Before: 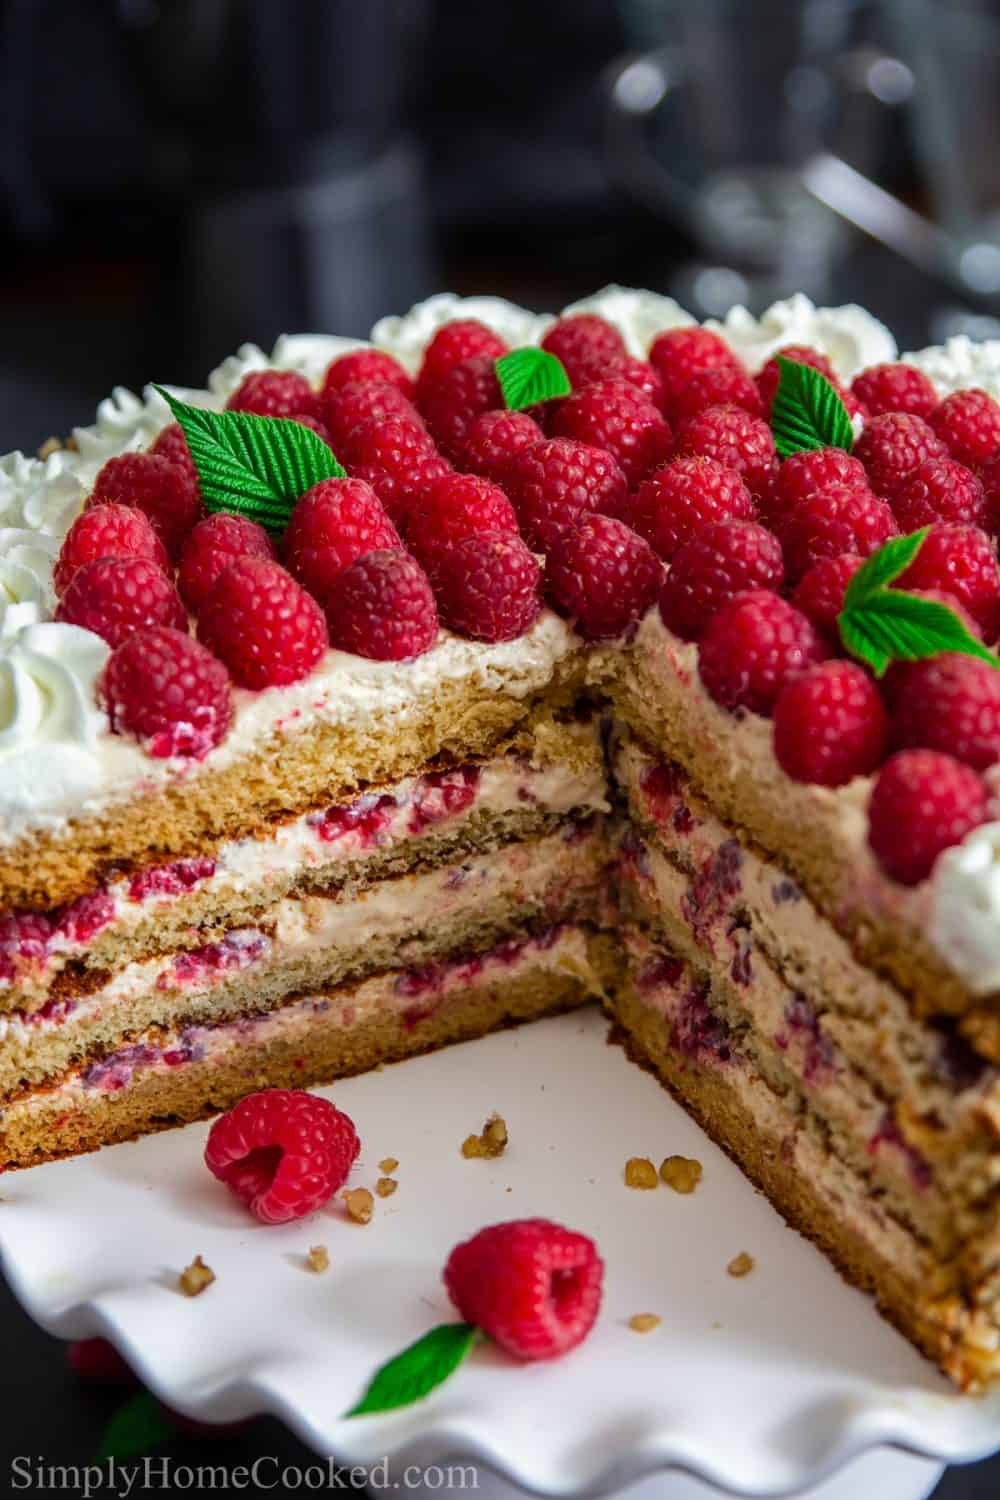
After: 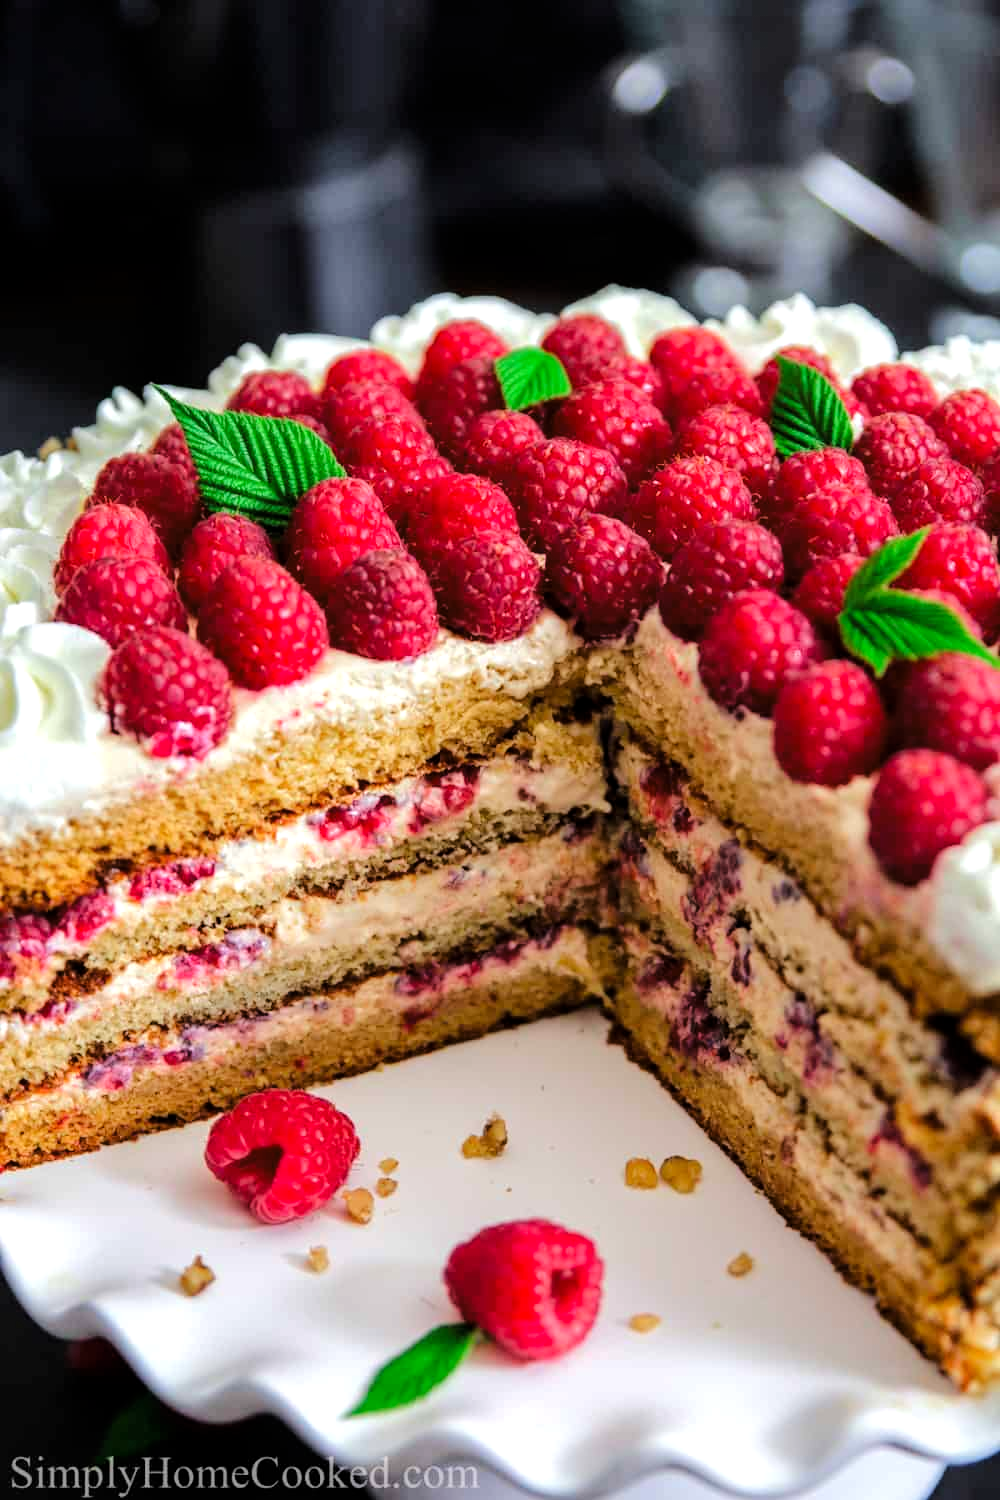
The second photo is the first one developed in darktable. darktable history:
tone curve: curves: ch0 [(0, 0) (0.004, 0) (0.133, 0.076) (0.325, 0.362) (0.879, 0.885) (1, 1)], color space Lab, linked channels, preserve colors none
exposure: exposure 0.367 EV, compensate highlight preservation false
